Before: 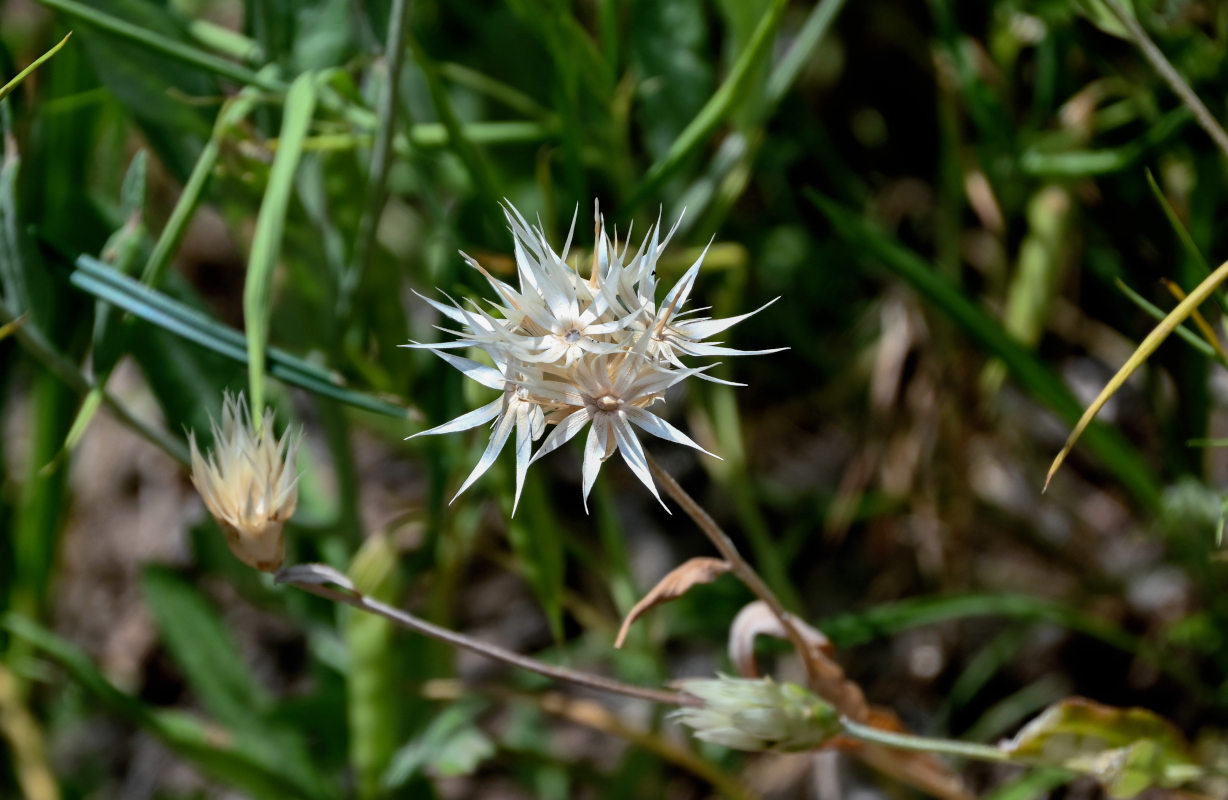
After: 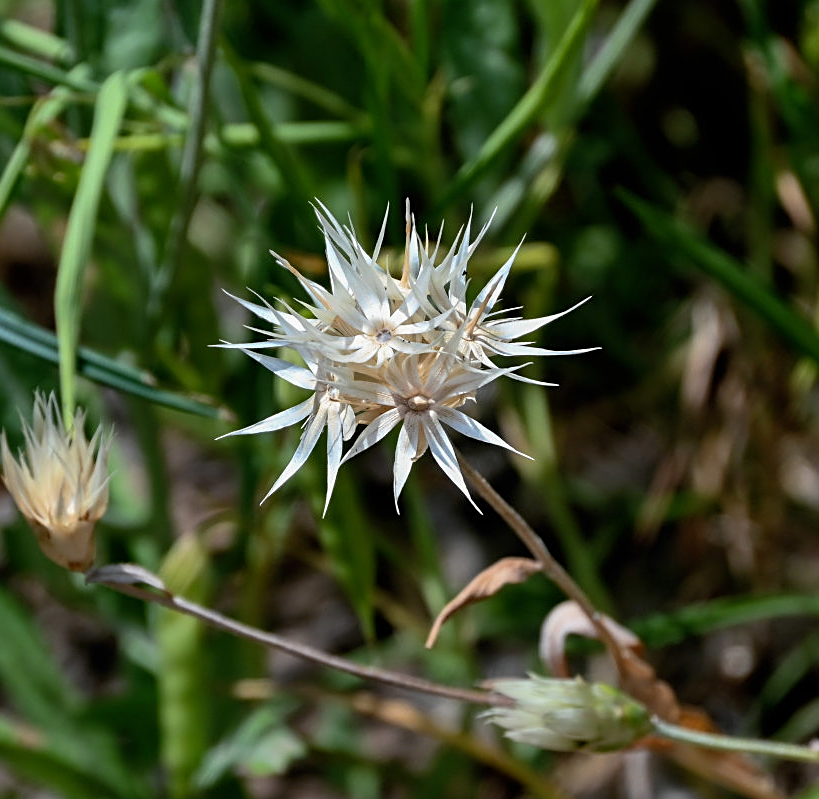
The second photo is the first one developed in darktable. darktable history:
crop and rotate: left 15.446%, right 17.836%
sharpen: on, module defaults
